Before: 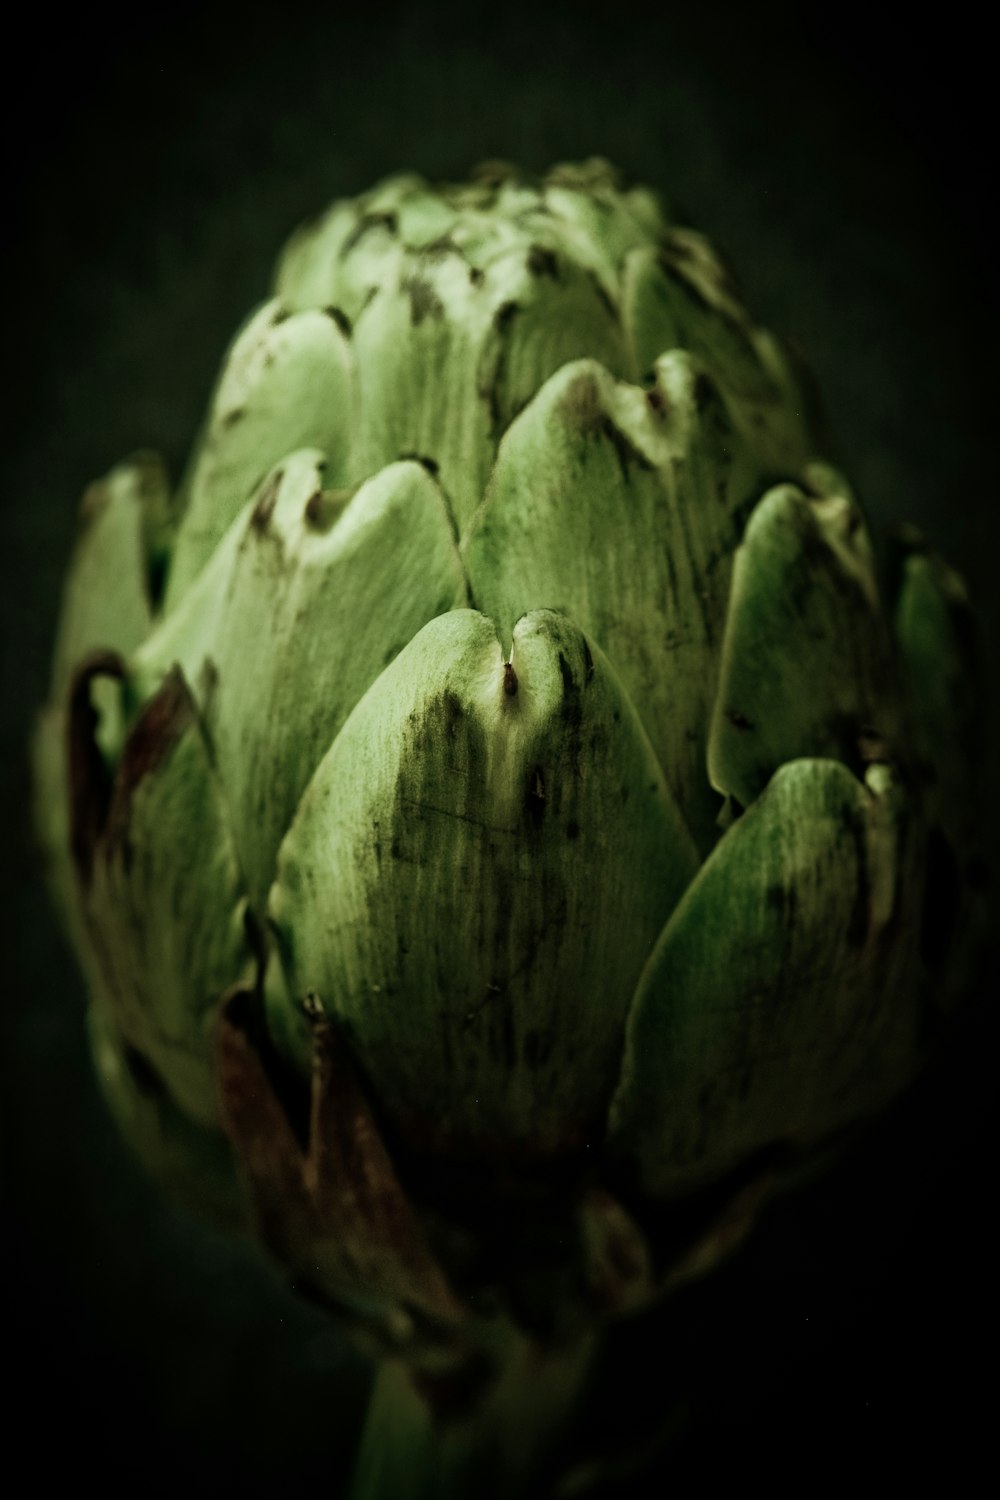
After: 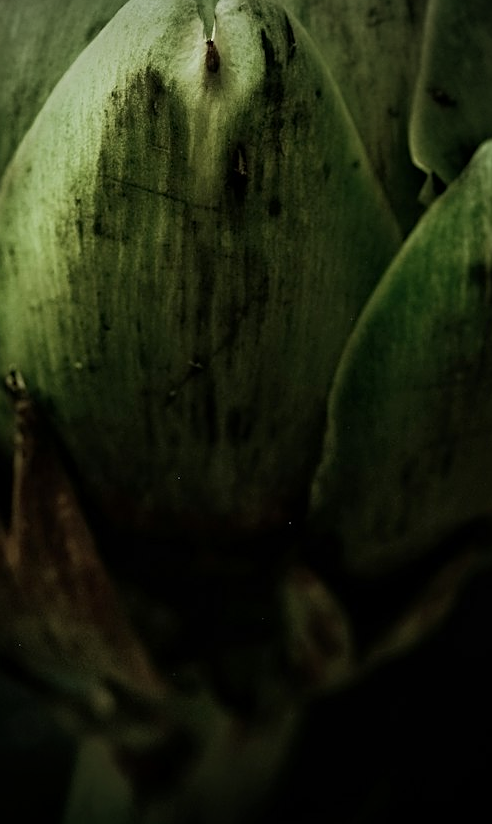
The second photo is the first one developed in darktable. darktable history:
vignetting: fall-off start 66.97%, brightness -0.456, saturation -0.294, width/height ratio 1.007
crop: left 29.826%, top 41.547%, right 20.939%, bottom 3.485%
local contrast: mode bilateral grid, contrast 15, coarseness 37, detail 104%, midtone range 0.2
tone equalizer: on, module defaults
sharpen: on, module defaults
exposure: compensate exposure bias true, compensate highlight preservation false
